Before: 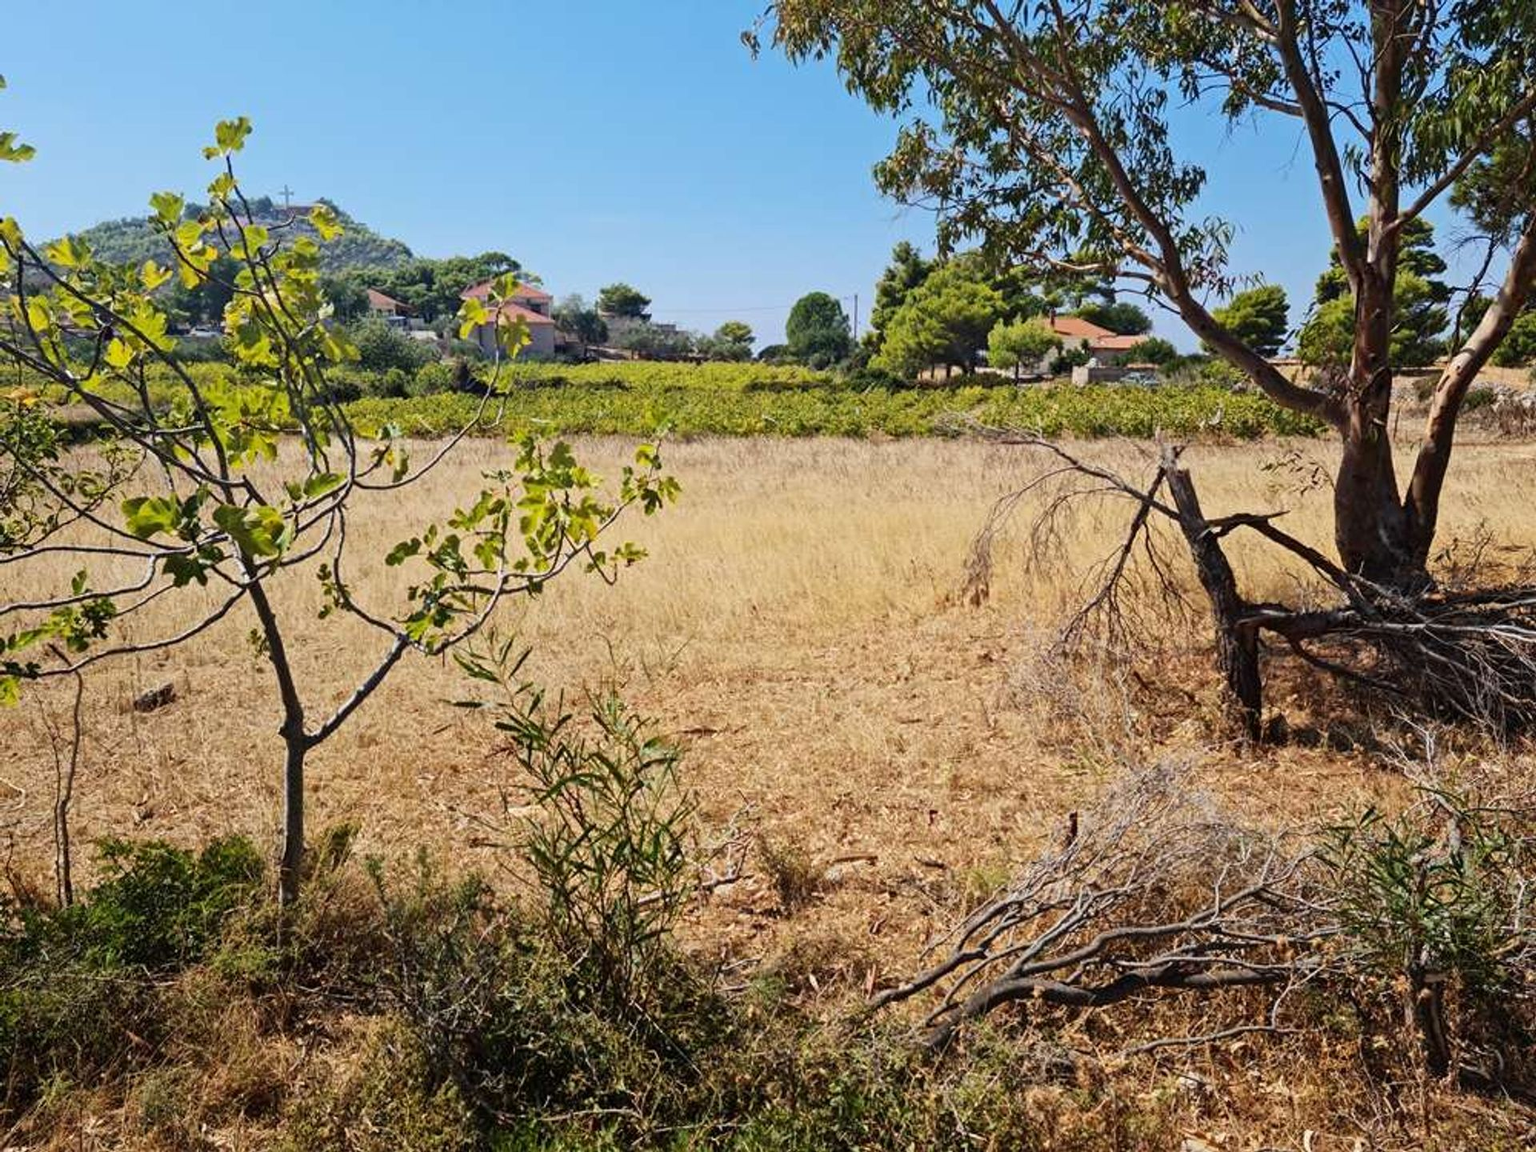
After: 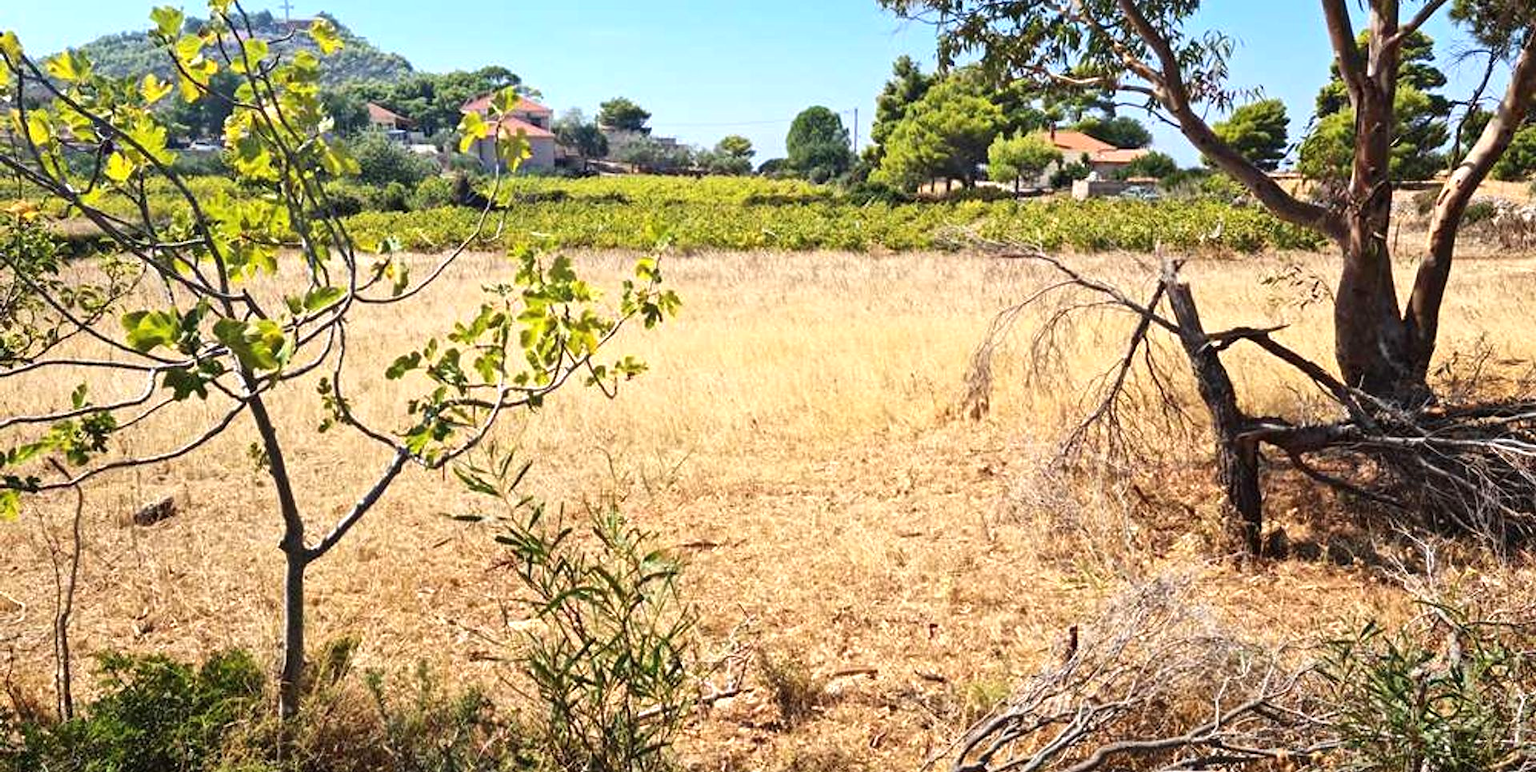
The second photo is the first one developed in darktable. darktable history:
exposure: black level correction 0, exposure 0.698 EV, compensate highlight preservation false
crop: top 16.246%, bottom 16.686%
